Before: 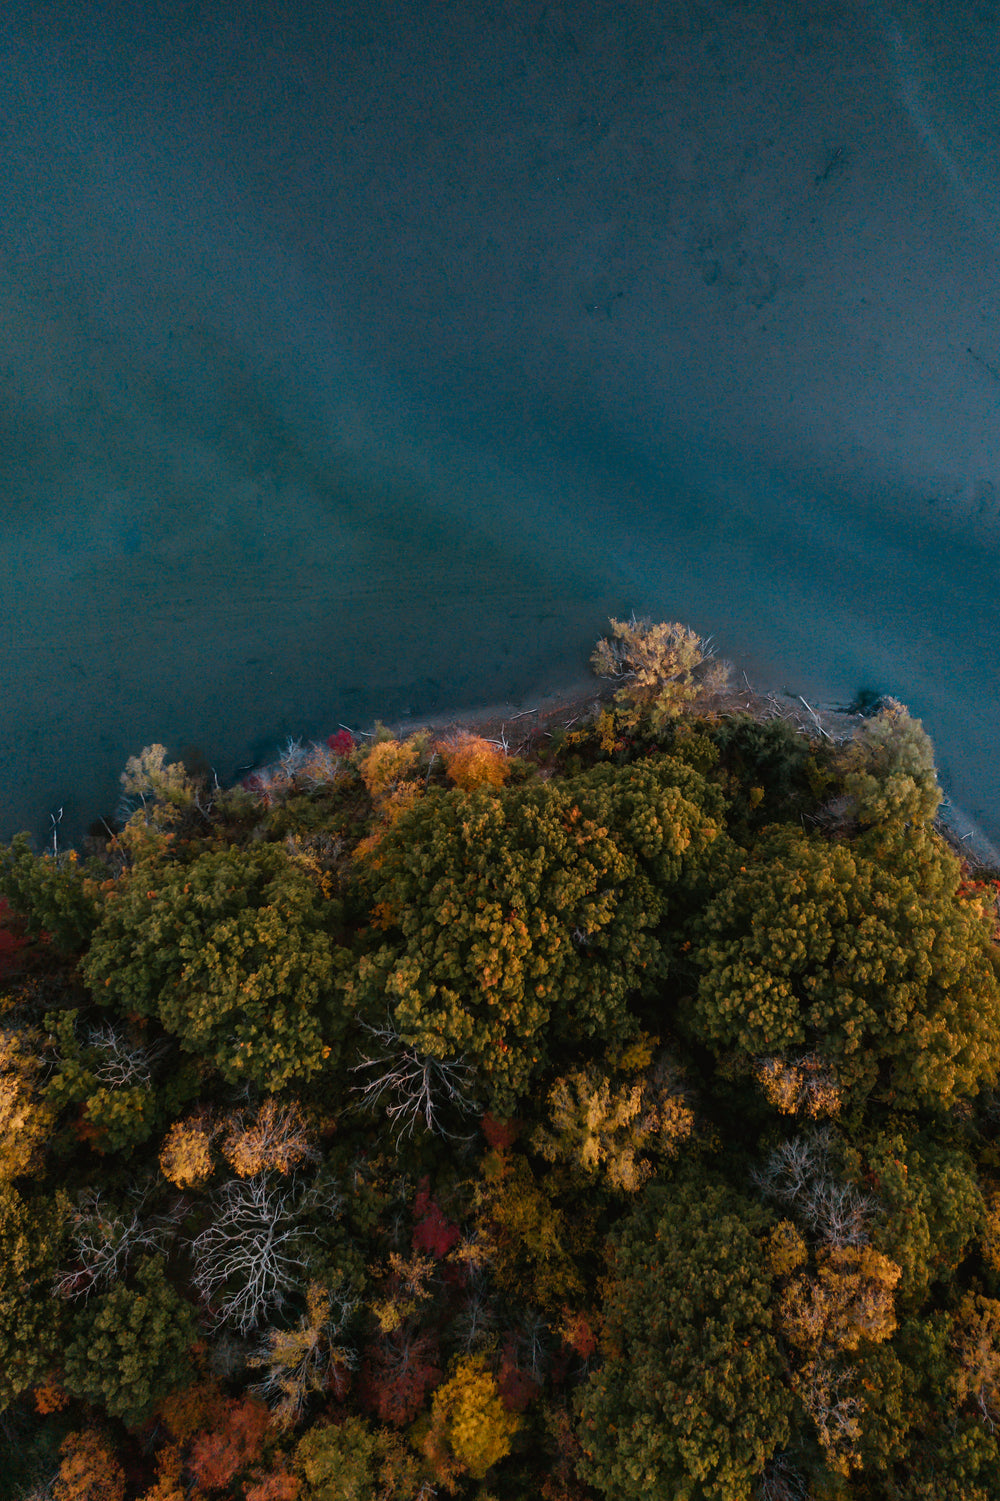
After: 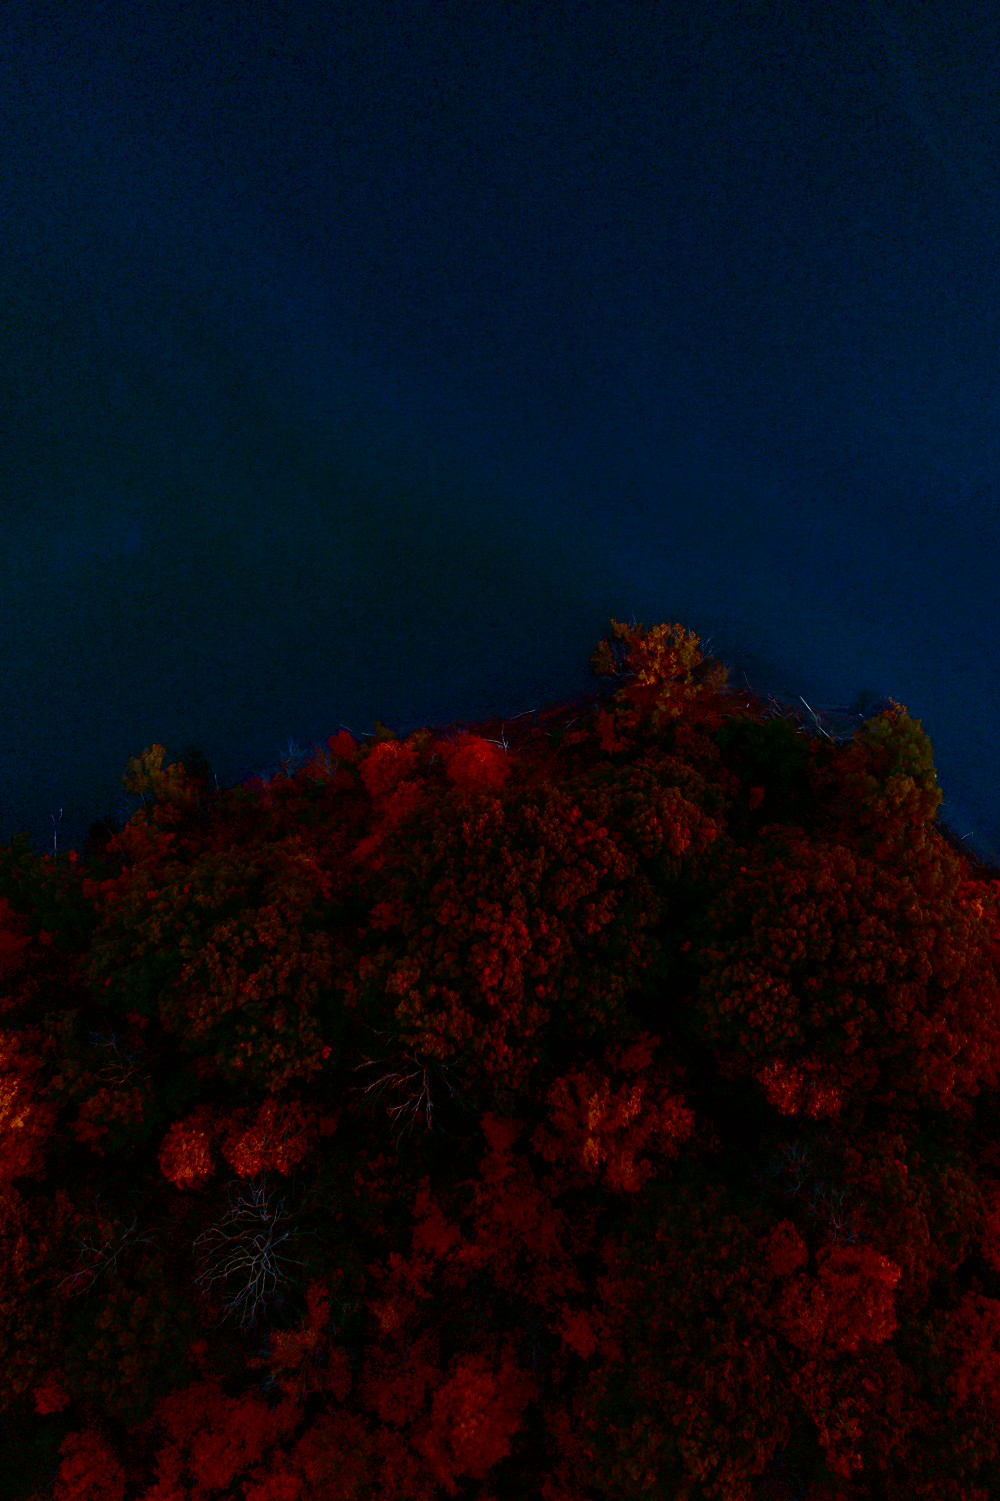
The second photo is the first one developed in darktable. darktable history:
contrast brightness saturation: brightness -0.993, saturation 0.987
